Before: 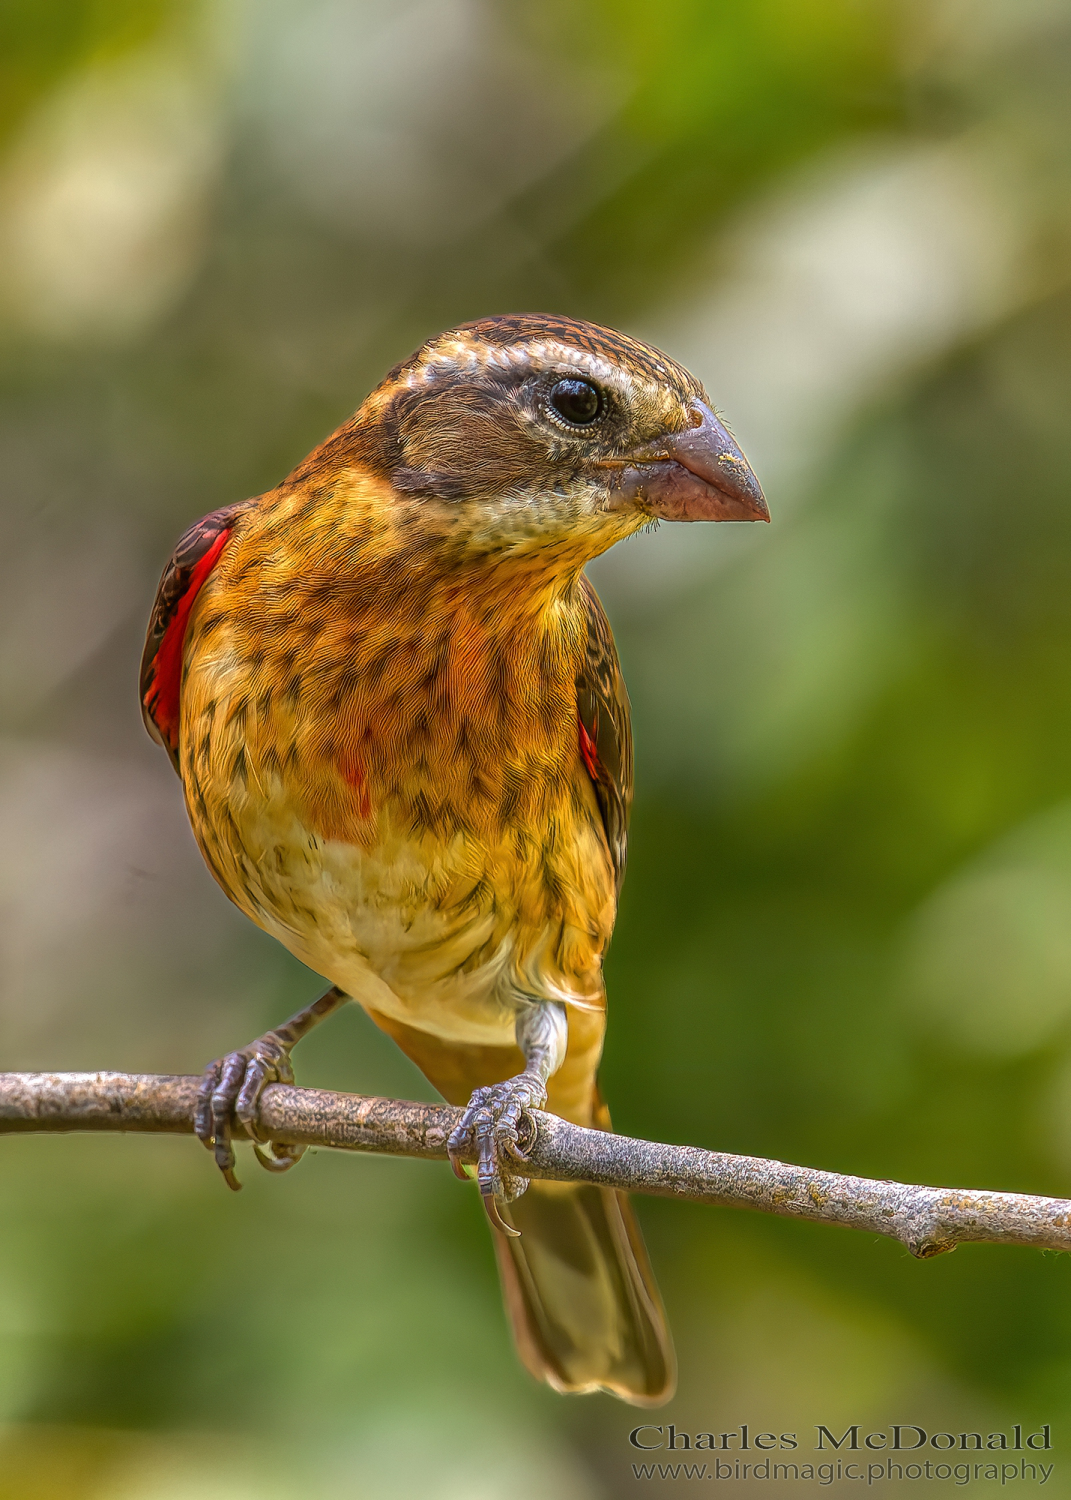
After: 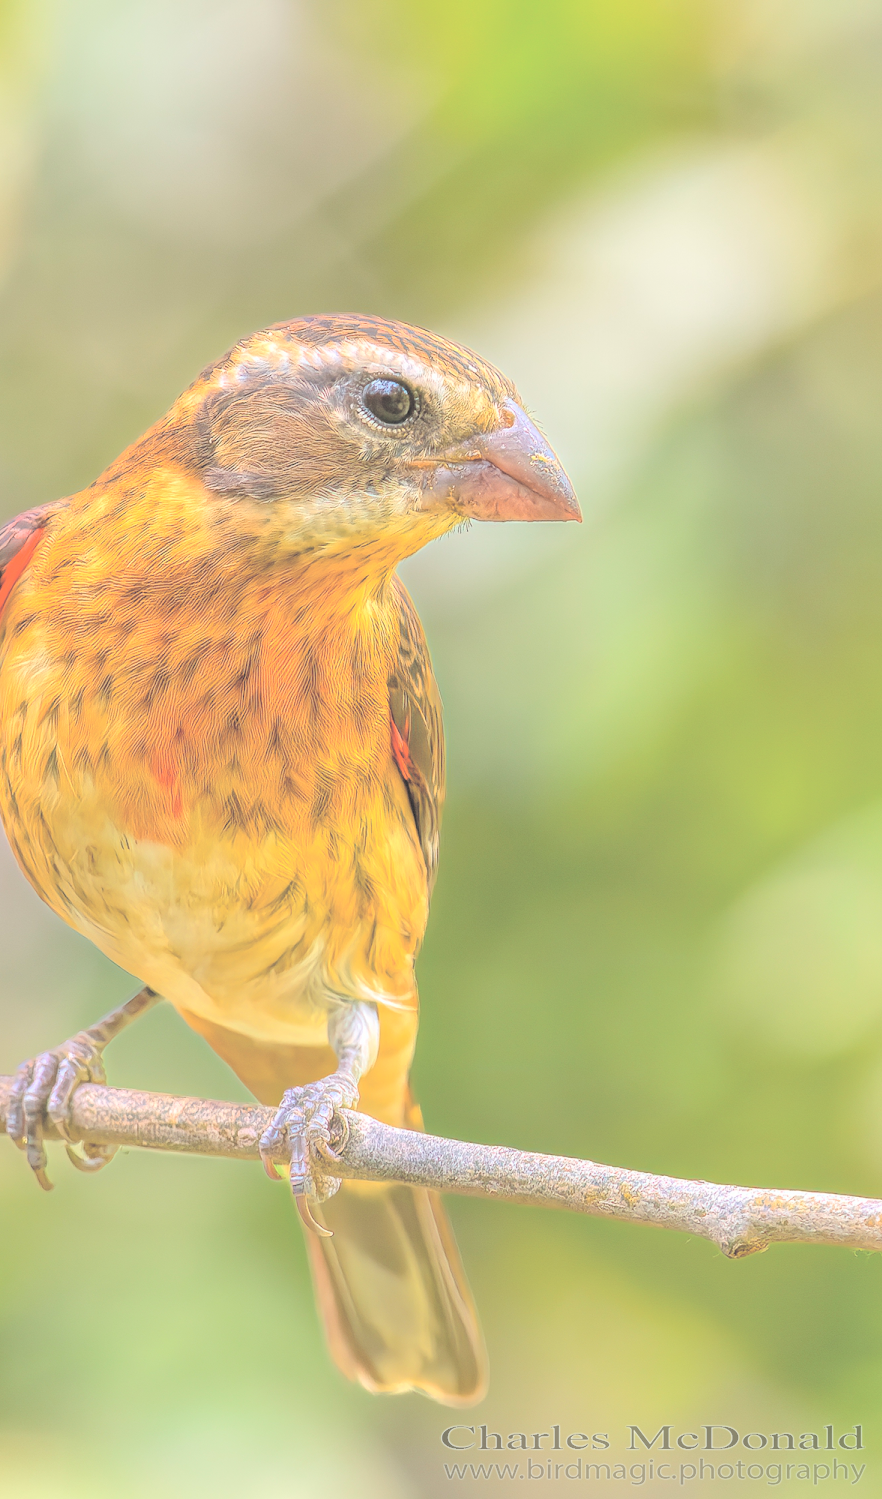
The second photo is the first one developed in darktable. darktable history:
crop: left 17.557%, bottom 0.031%
contrast brightness saturation: brightness 0.997
